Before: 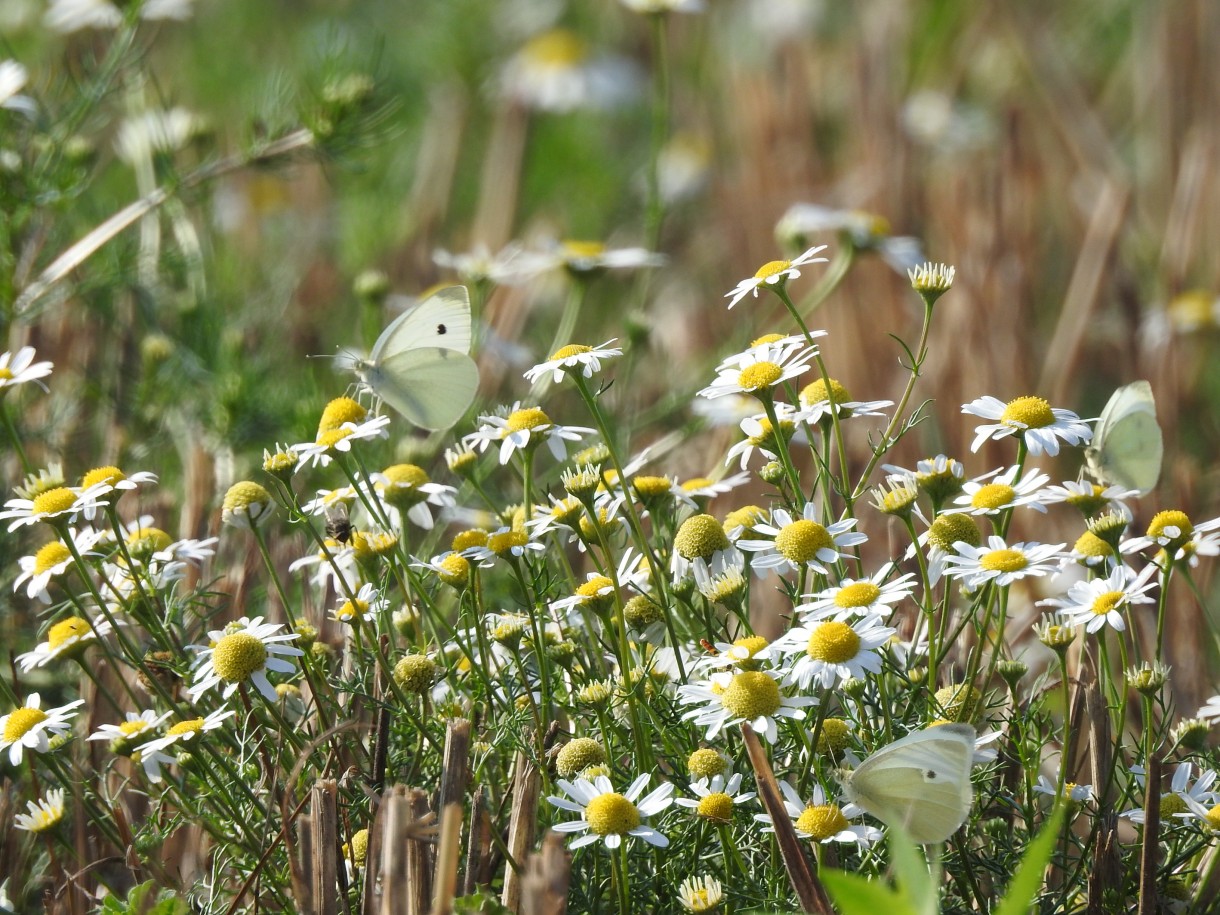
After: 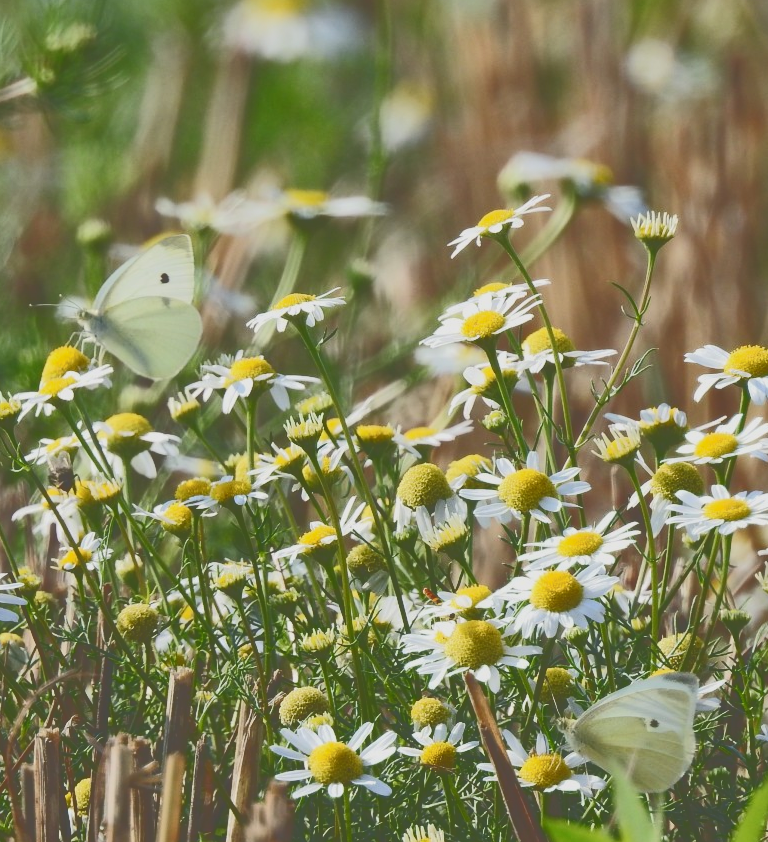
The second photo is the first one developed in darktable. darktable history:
tone curve: curves: ch0 [(0, 0) (0.003, 0.331) (0.011, 0.333) (0.025, 0.333) (0.044, 0.334) (0.069, 0.335) (0.1, 0.338) (0.136, 0.342) (0.177, 0.347) (0.224, 0.352) (0.277, 0.359) (0.335, 0.39) (0.399, 0.434) (0.468, 0.509) (0.543, 0.615) (0.623, 0.731) (0.709, 0.814) (0.801, 0.88) (0.898, 0.921) (1, 1)], color space Lab, independent channels, preserve colors none
crop and rotate: left 22.754%, top 5.643%, right 14.289%, bottom 2.332%
shadows and highlights: radius 120.23, shadows 21.55, white point adjustment -9.69, highlights -14.02, highlights color adjustment 78.25%, soften with gaussian
